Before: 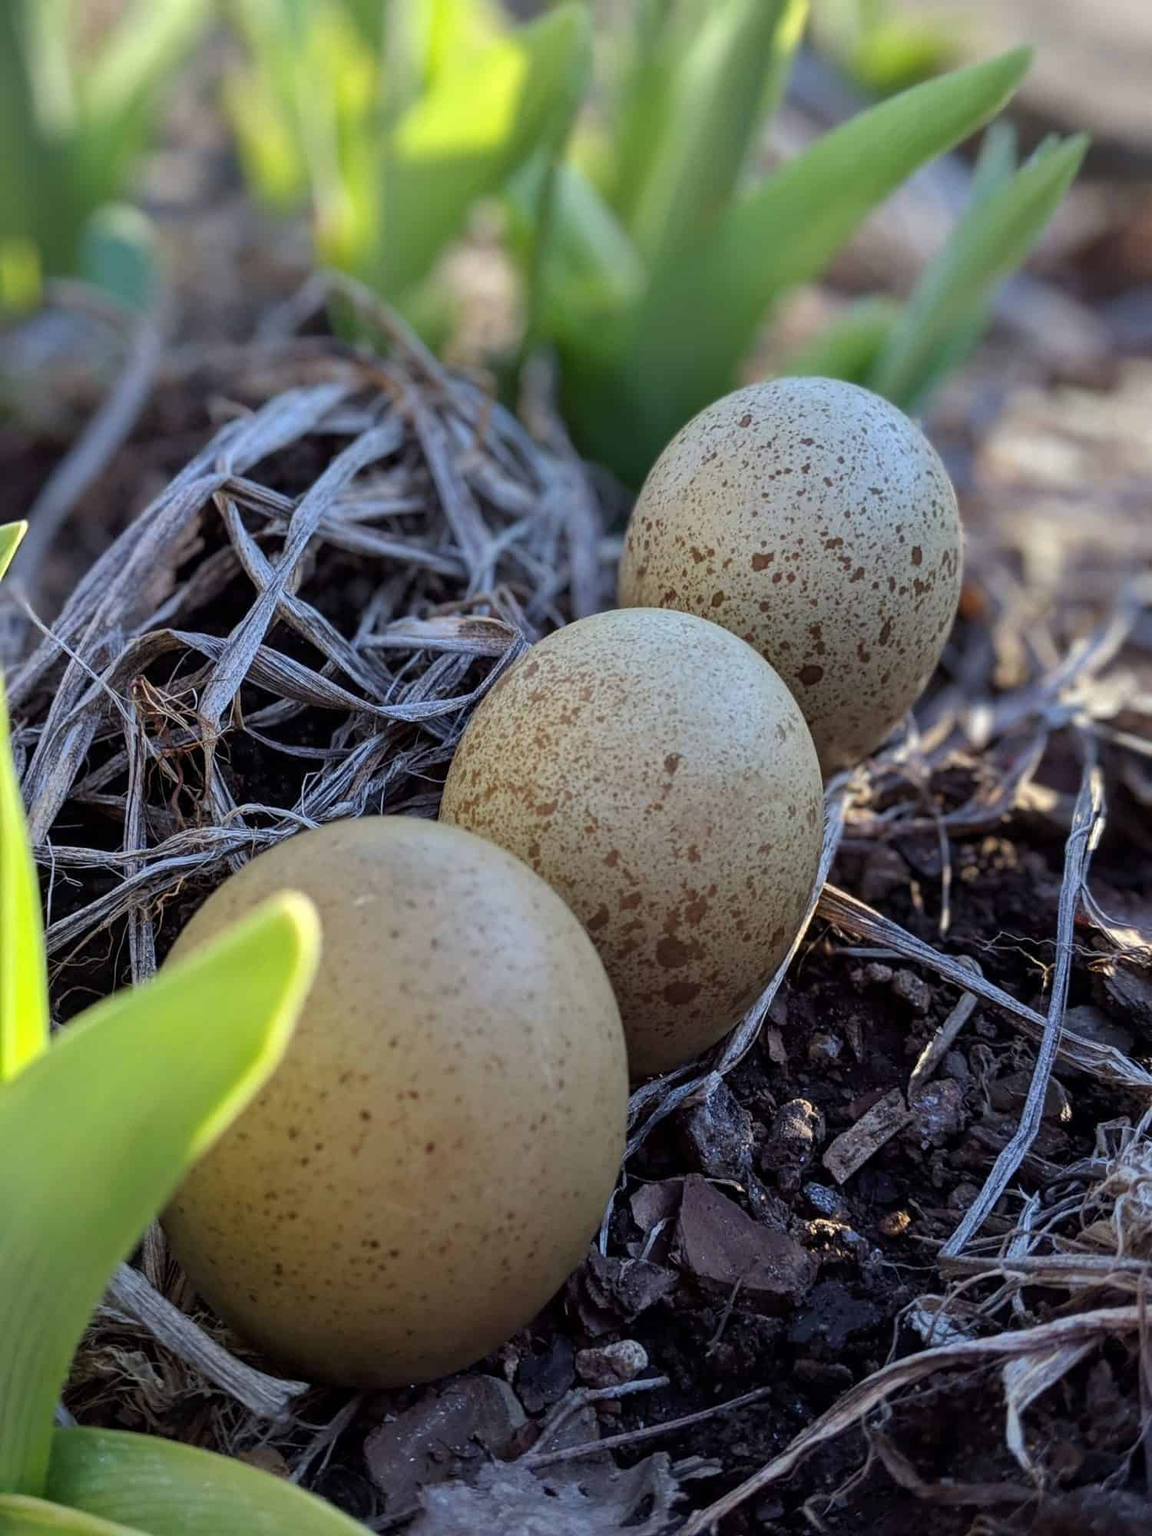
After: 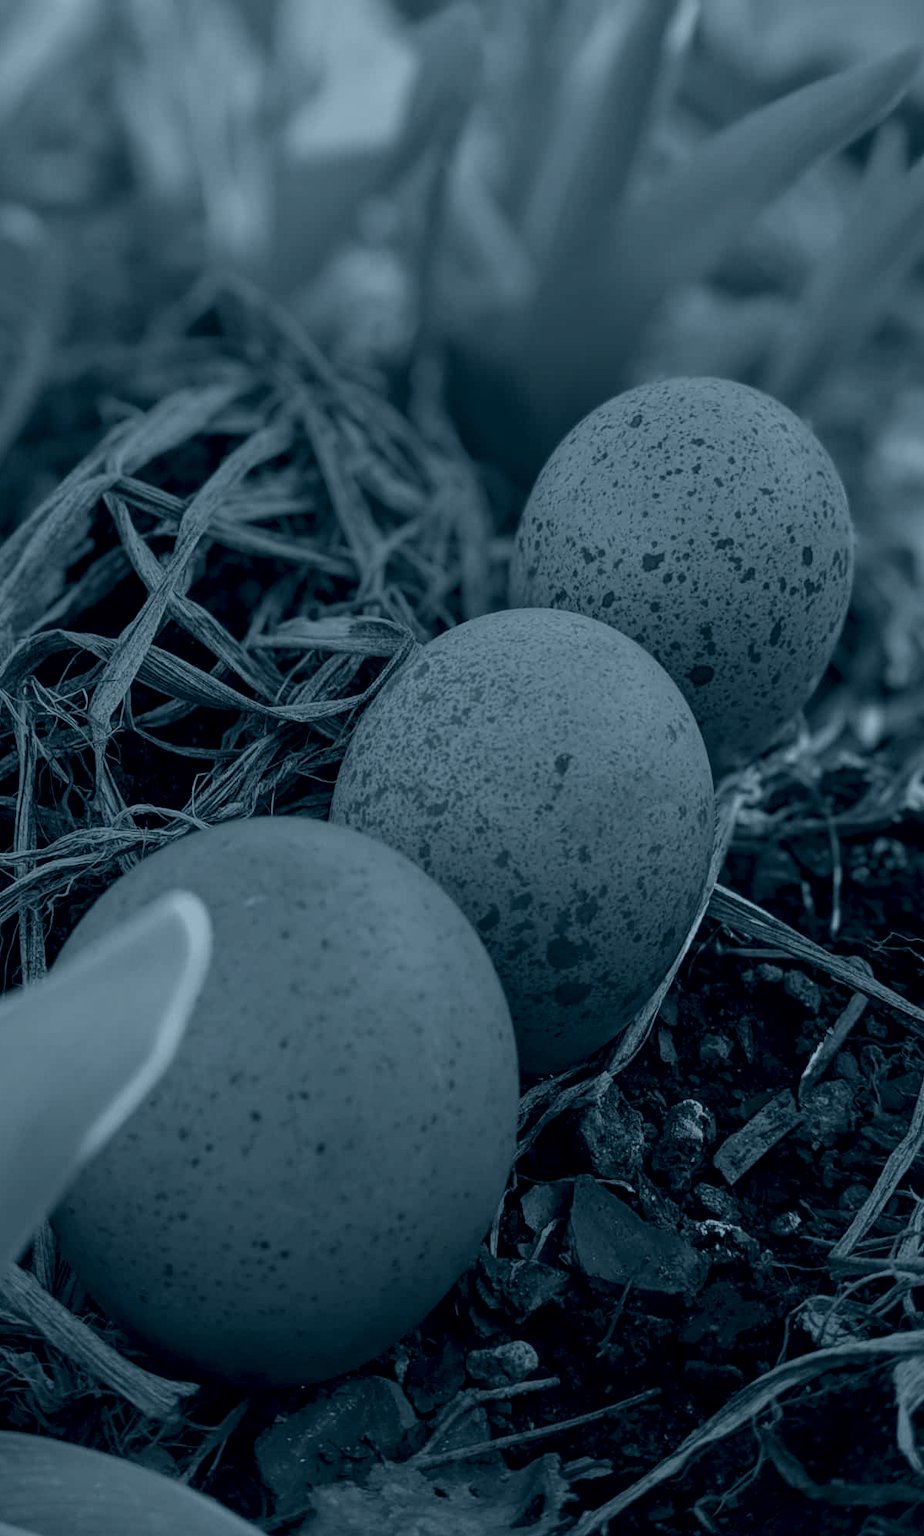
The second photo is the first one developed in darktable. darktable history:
crop and rotate: left 9.597%, right 10.195%
colorize: hue 194.4°, saturation 29%, source mix 61.75%, lightness 3.98%, version 1
color correction: highlights a* 21.88, highlights b* 22.25
exposure: black level correction 0, exposure 0.9 EV, compensate exposure bias true, compensate highlight preservation false
